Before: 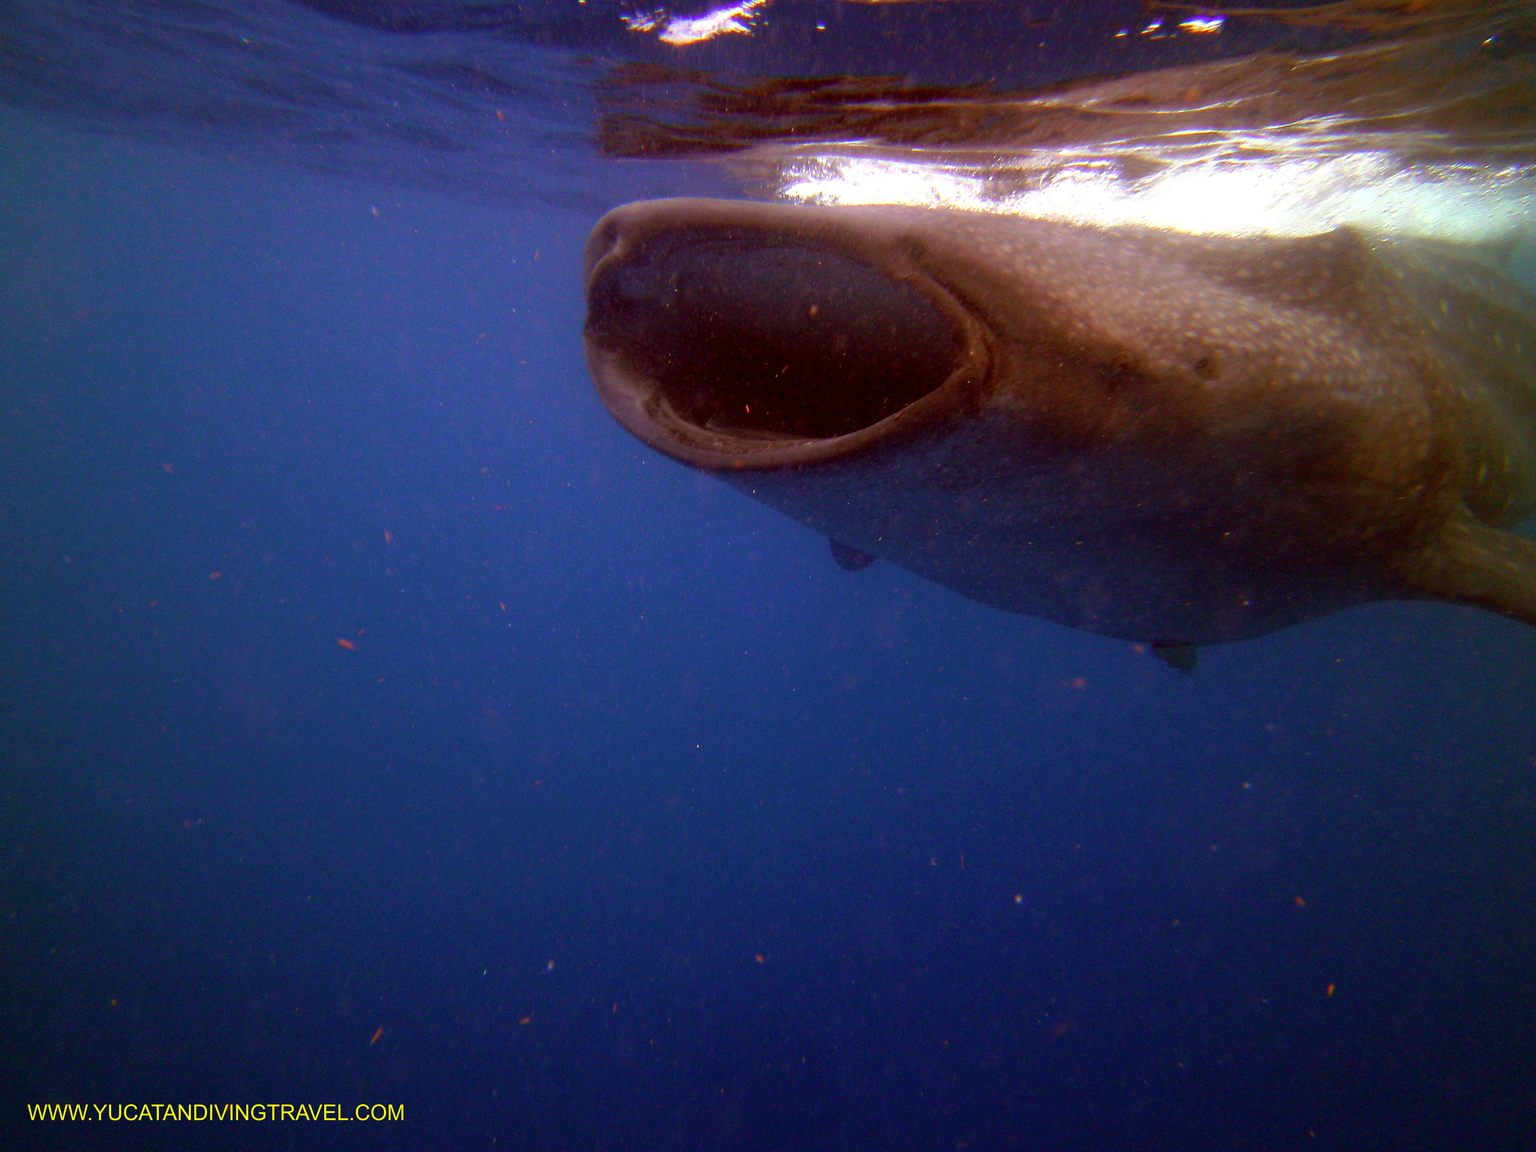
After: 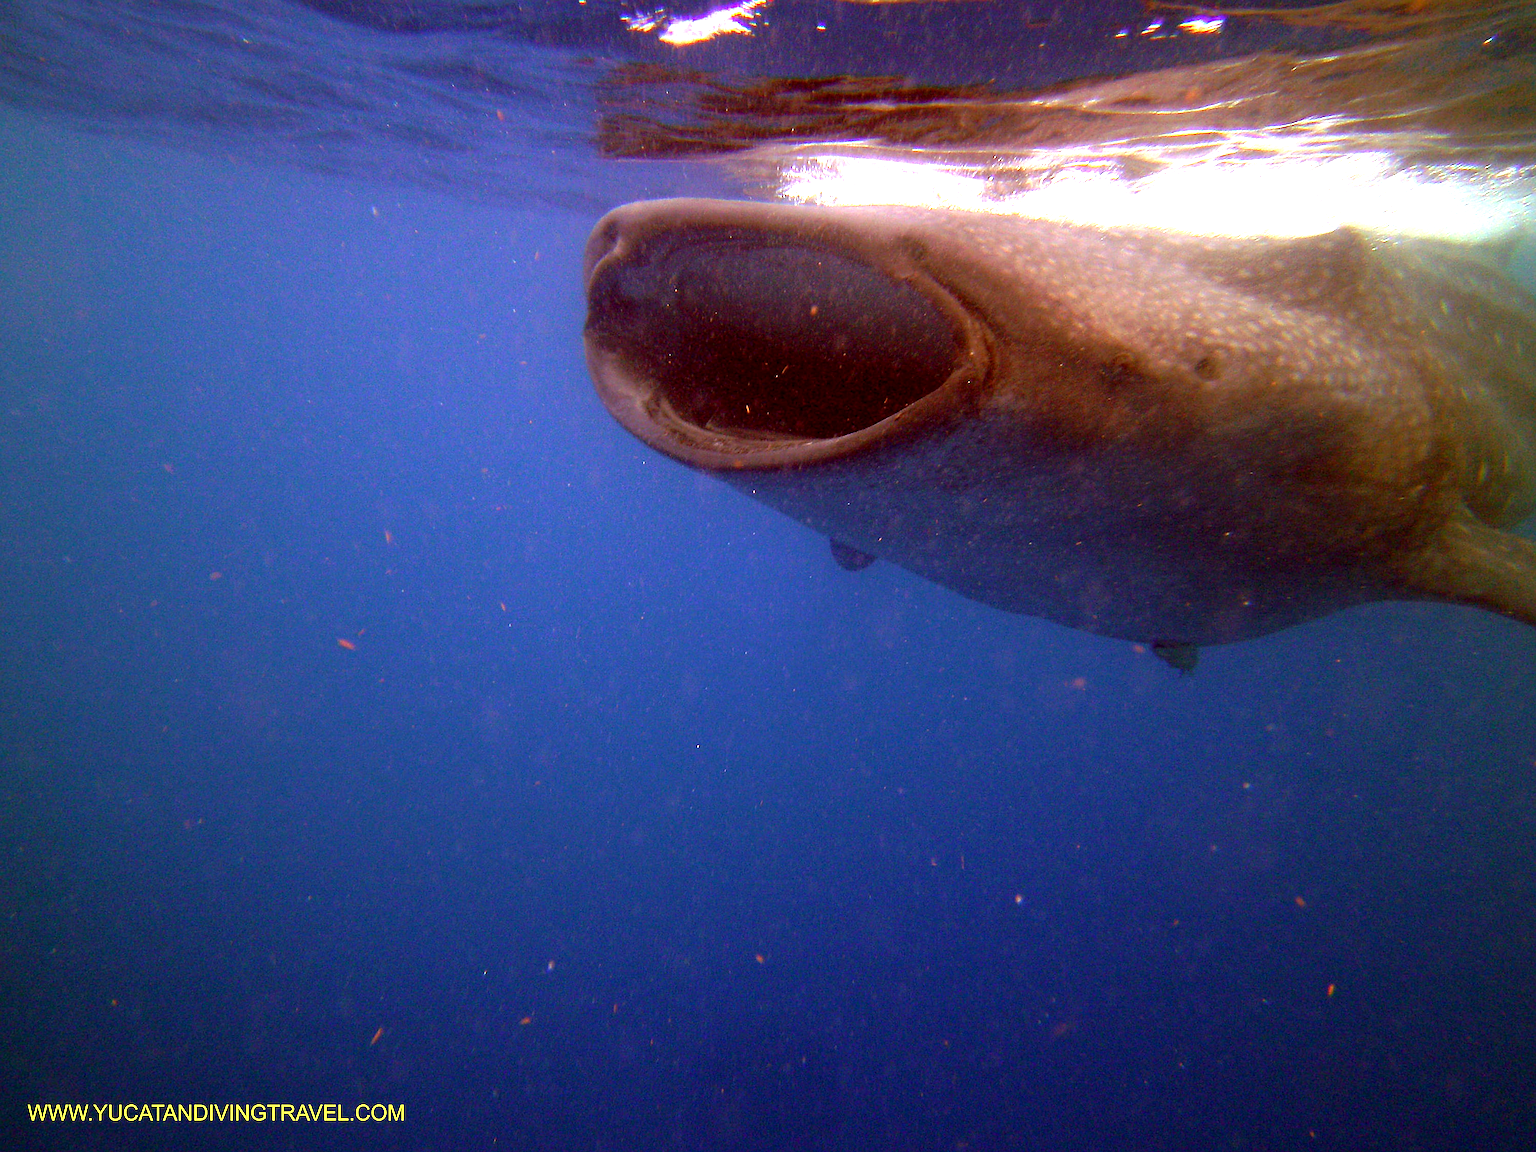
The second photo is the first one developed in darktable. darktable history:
sharpen: on, module defaults
exposure: black level correction 0.001, exposure 0.955 EV, compensate exposure bias true, compensate highlight preservation false
